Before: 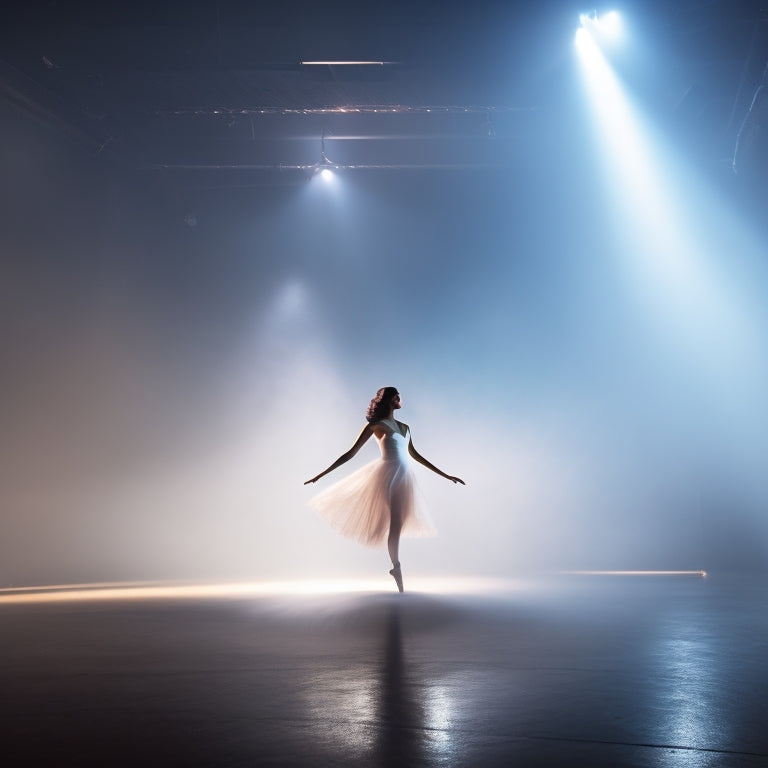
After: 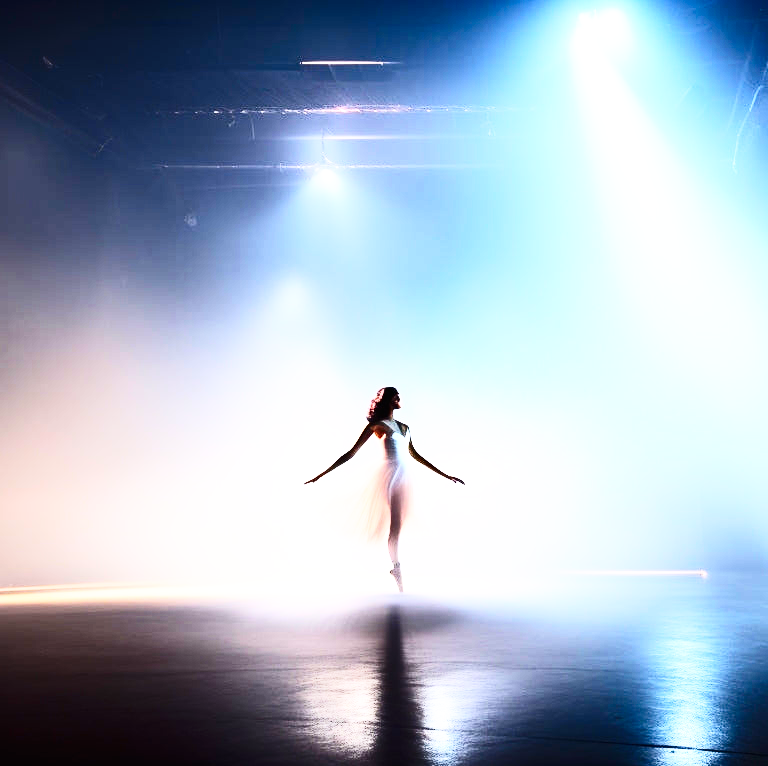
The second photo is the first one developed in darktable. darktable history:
white balance: emerald 1
contrast brightness saturation: contrast 0.4, brightness 0.1, saturation 0.21
crop: top 0.05%, bottom 0.098%
base curve: curves: ch0 [(0, 0) (0.007, 0.004) (0.027, 0.03) (0.046, 0.07) (0.207, 0.54) (0.442, 0.872) (0.673, 0.972) (1, 1)], preserve colors none
